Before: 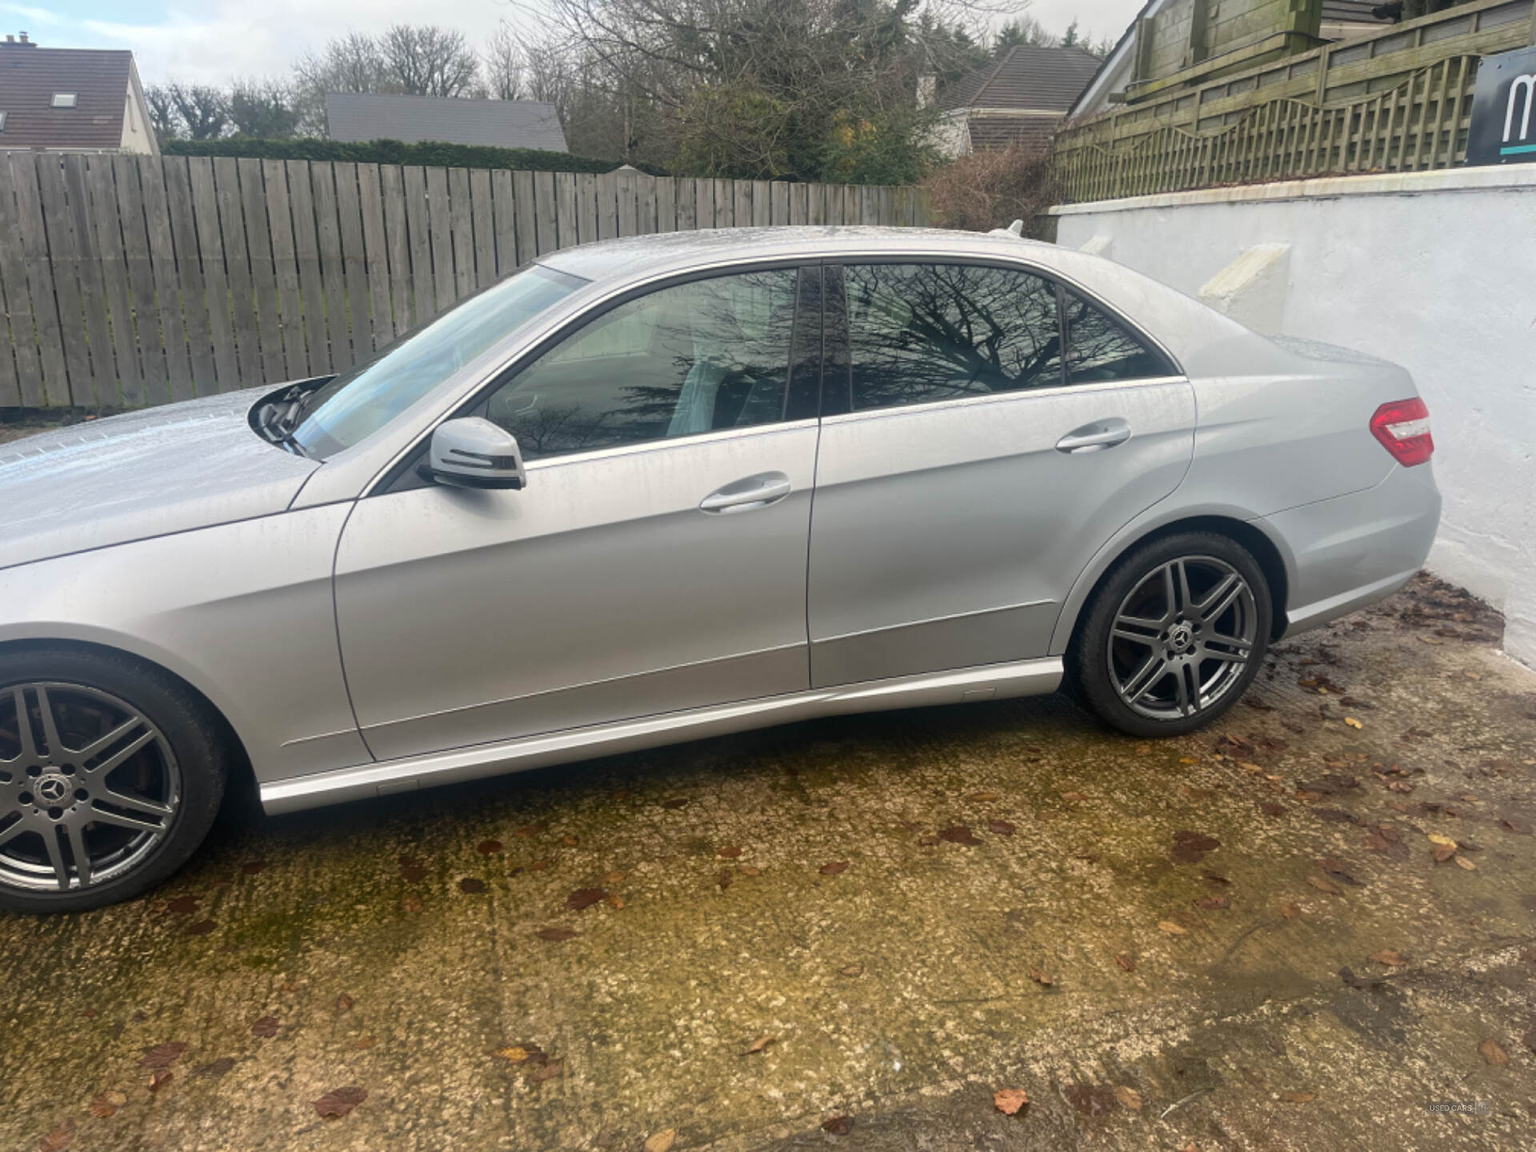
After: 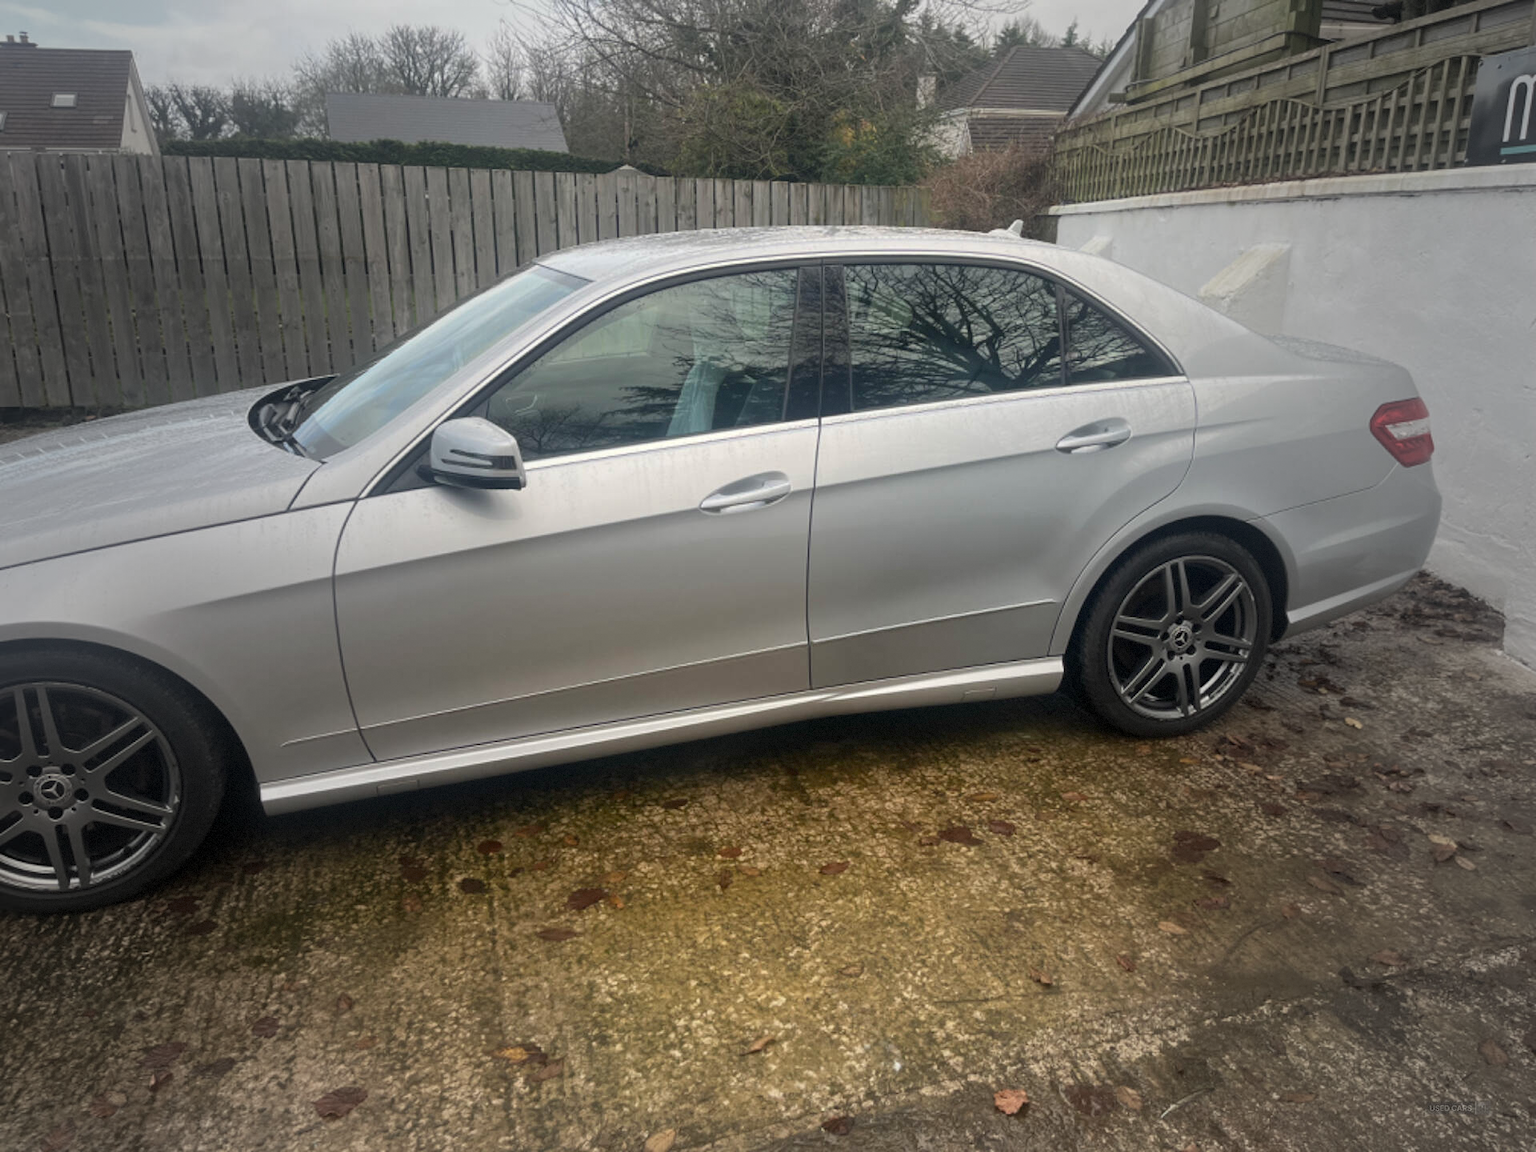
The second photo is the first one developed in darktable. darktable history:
vignetting: fall-off start 17.79%, fall-off radius 137.9%, width/height ratio 0.624, shape 0.579, dithering 8-bit output
